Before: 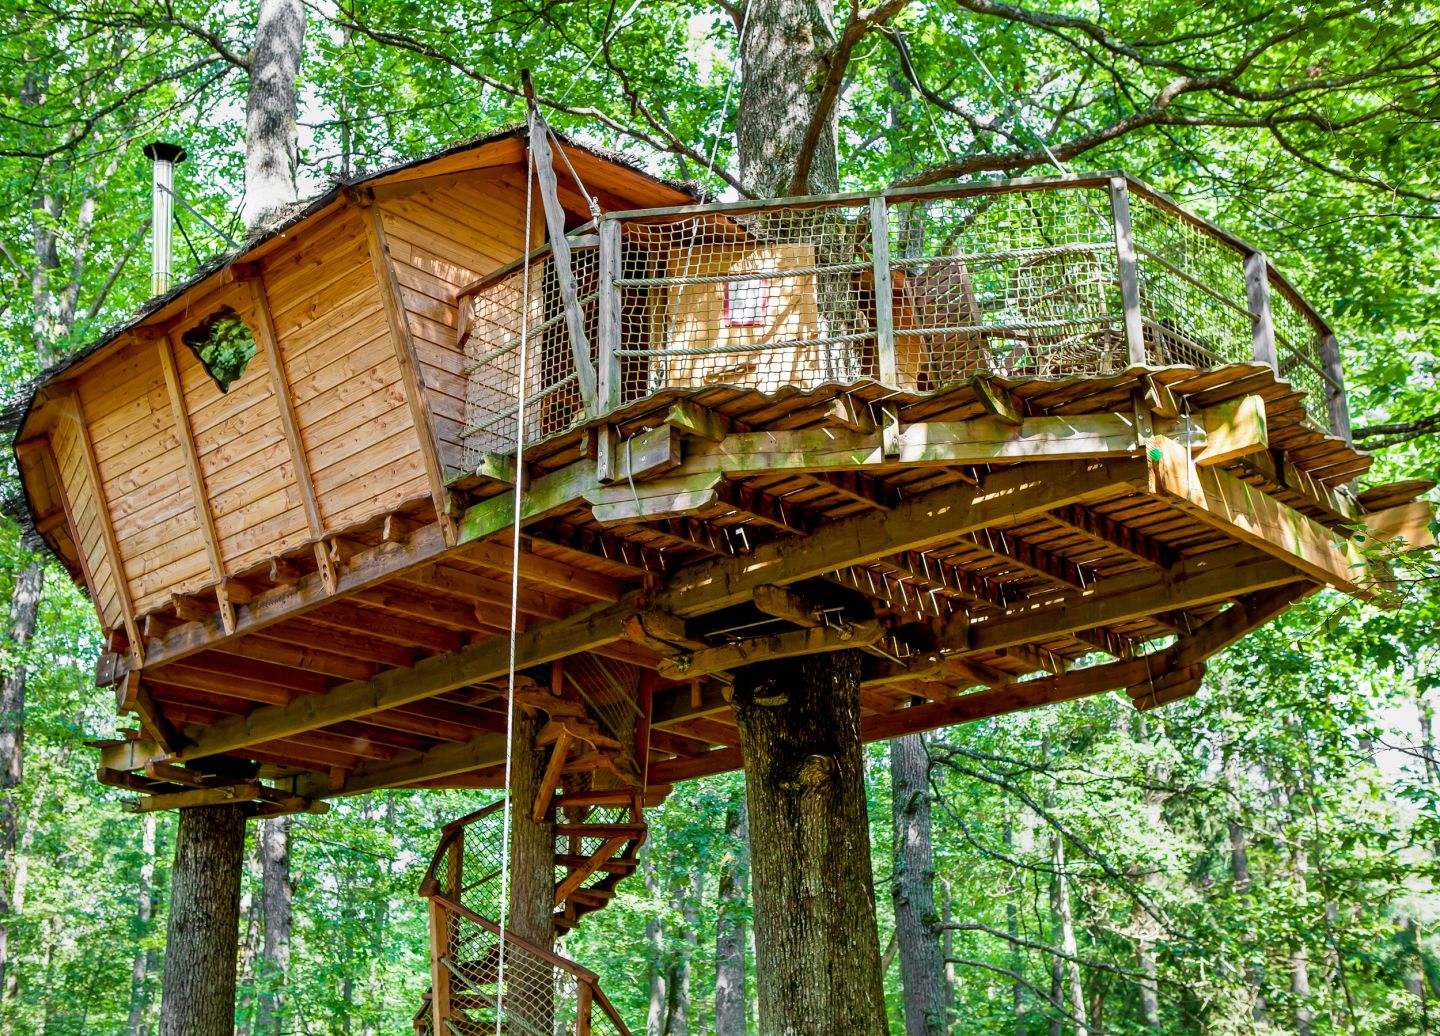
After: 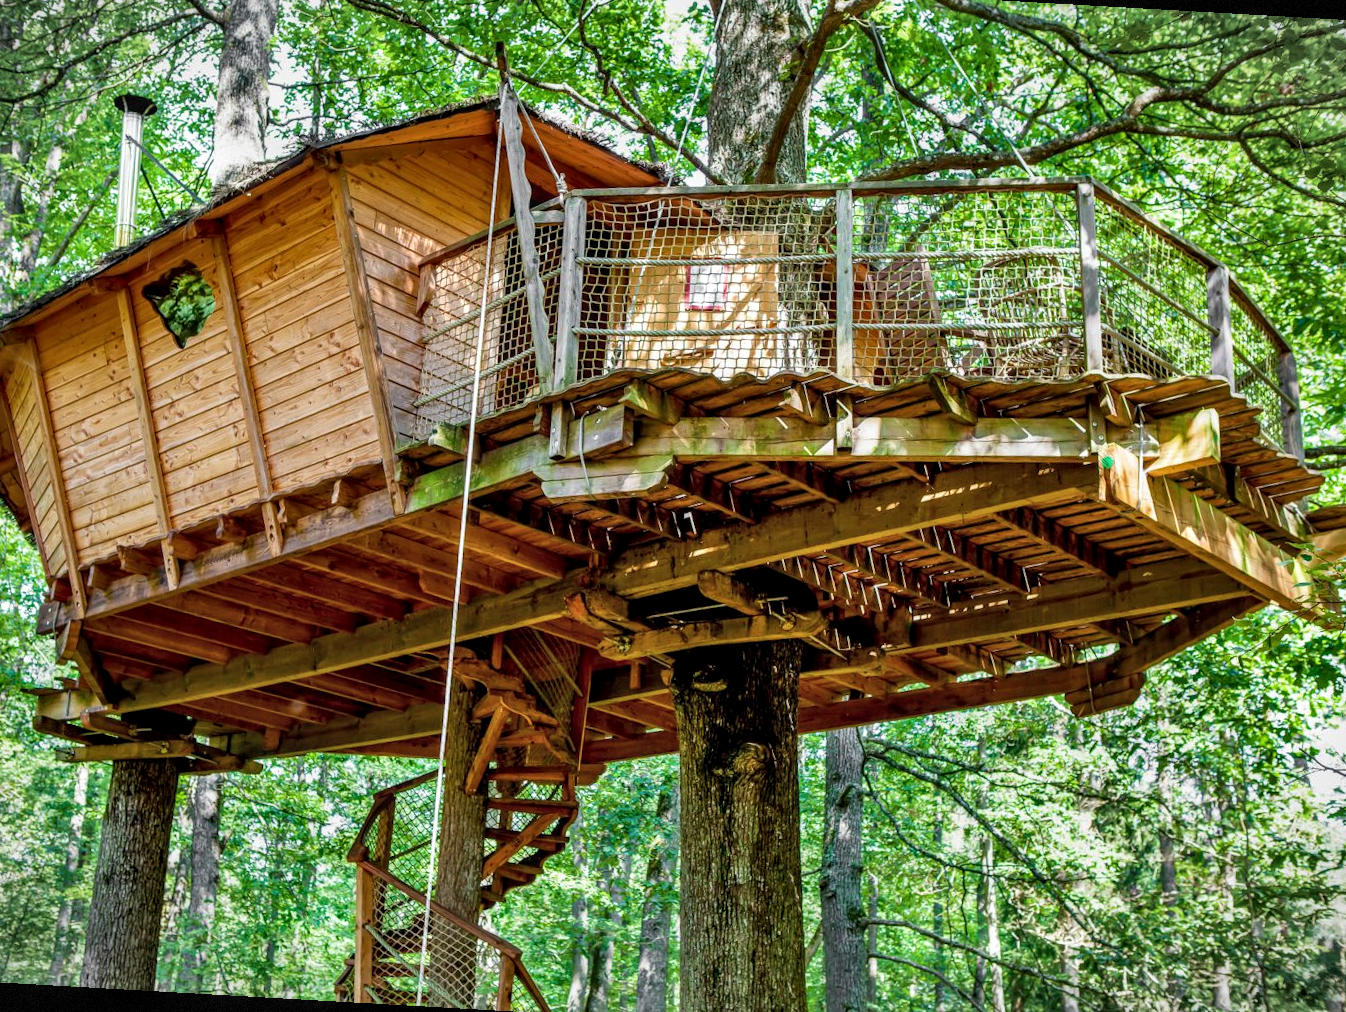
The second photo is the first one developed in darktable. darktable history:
contrast brightness saturation: saturation -0.023
vignetting: fall-off start 100.92%, brightness -0.207, width/height ratio 1.319, dithering 8-bit output
crop and rotate: angle -3.24°, left 5.3%, top 5.171%, right 4.723%, bottom 4.097%
local contrast: on, module defaults
shadows and highlights: highlights color adjustment 49.76%, soften with gaussian
